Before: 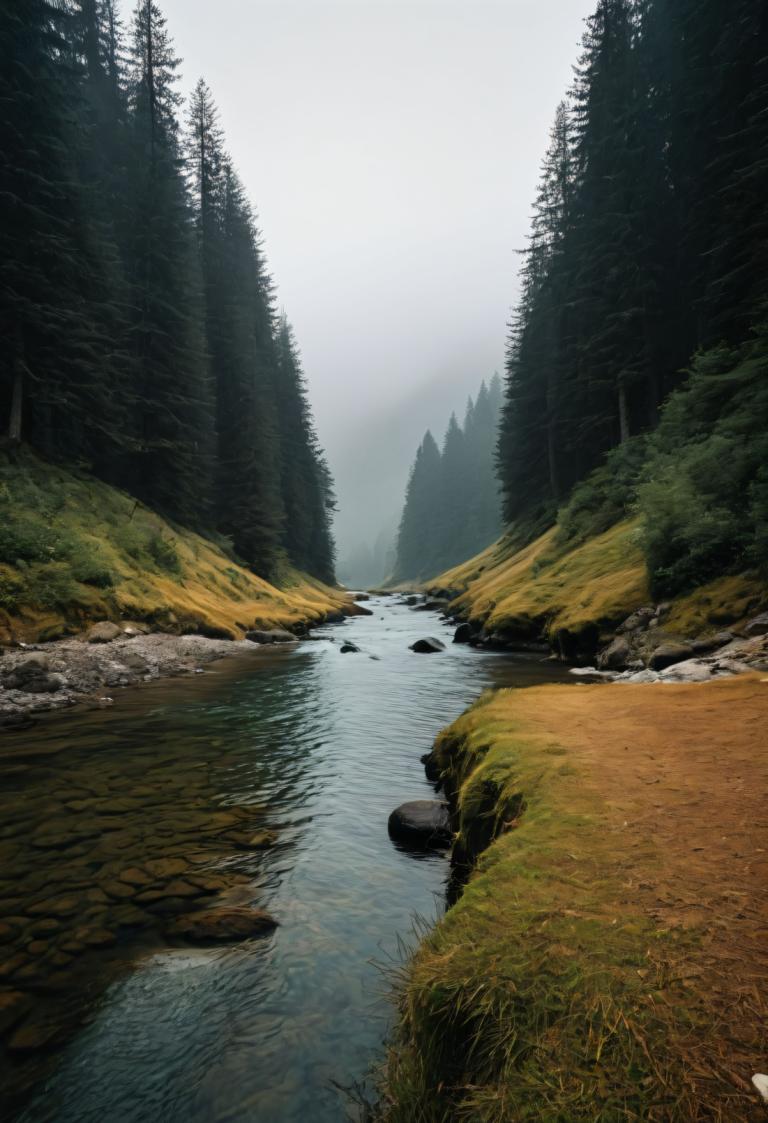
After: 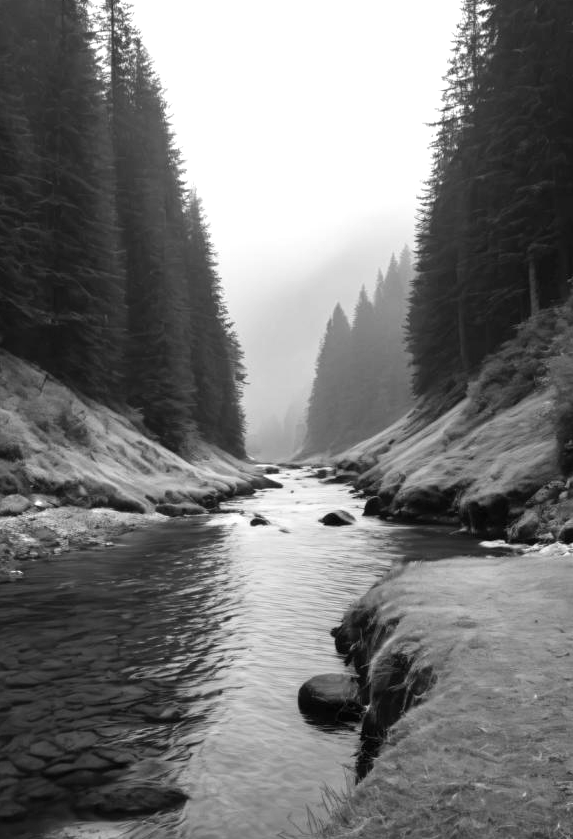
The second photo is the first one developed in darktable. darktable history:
monochrome: on, module defaults
exposure: black level correction 0, exposure 0.7 EV, compensate exposure bias true, compensate highlight preservation false
crop and rotate: left 11.831%, top 11.346%, right 13.429%, bottom 13.899%
color correction: highlights a* -10.04, highlights b* -10.37
